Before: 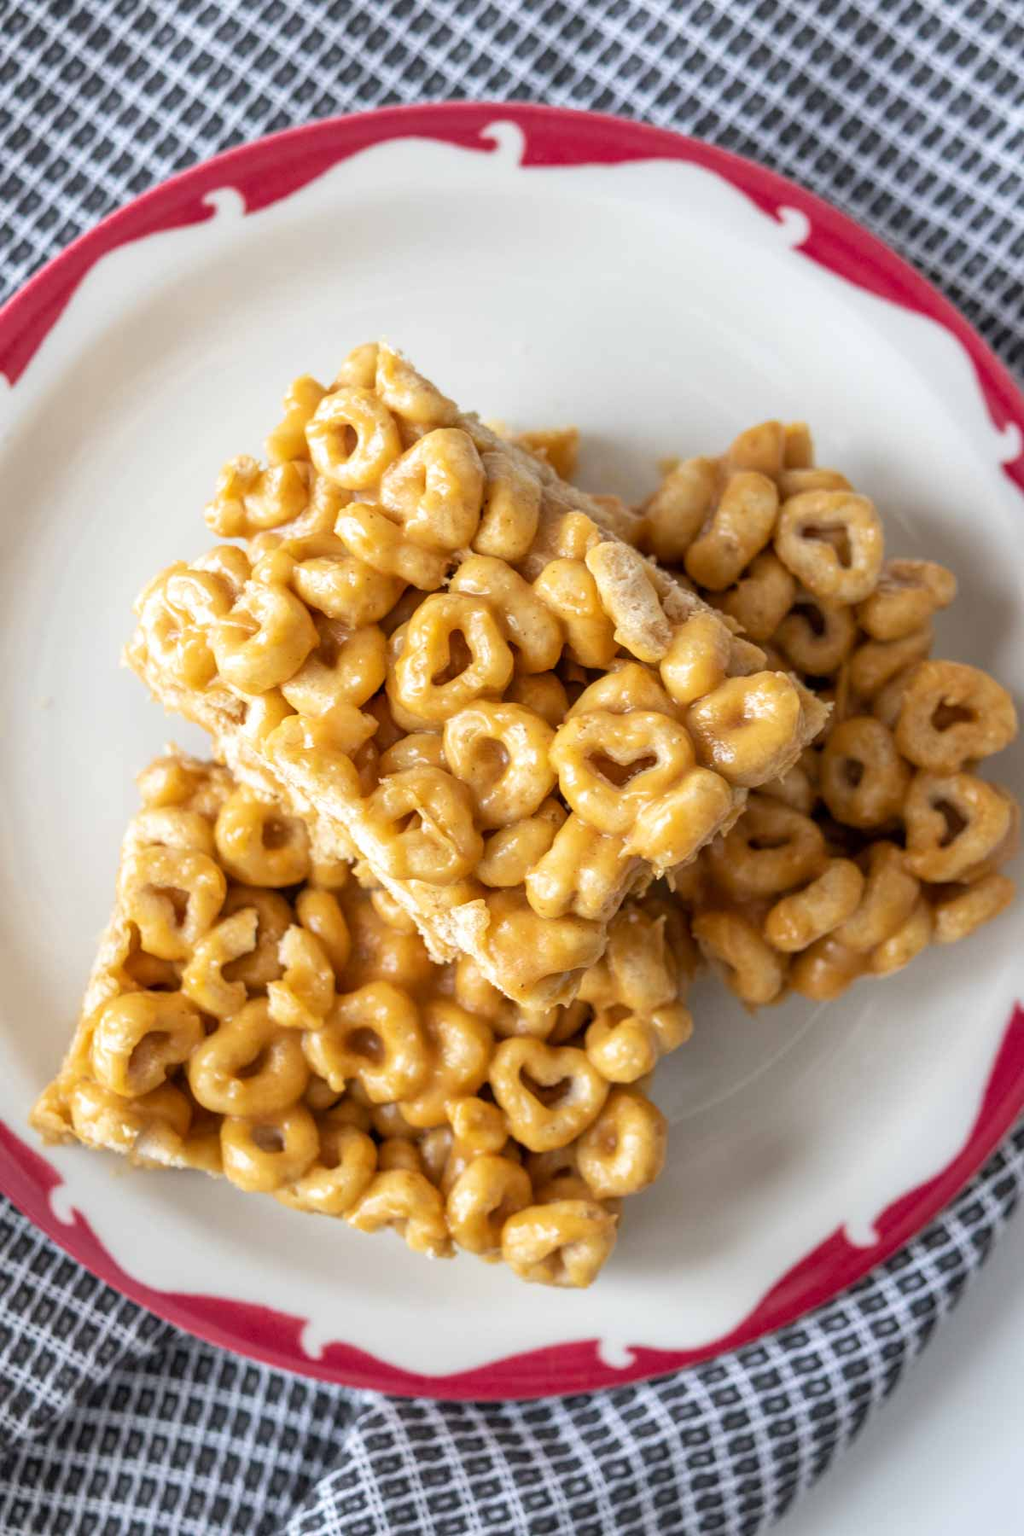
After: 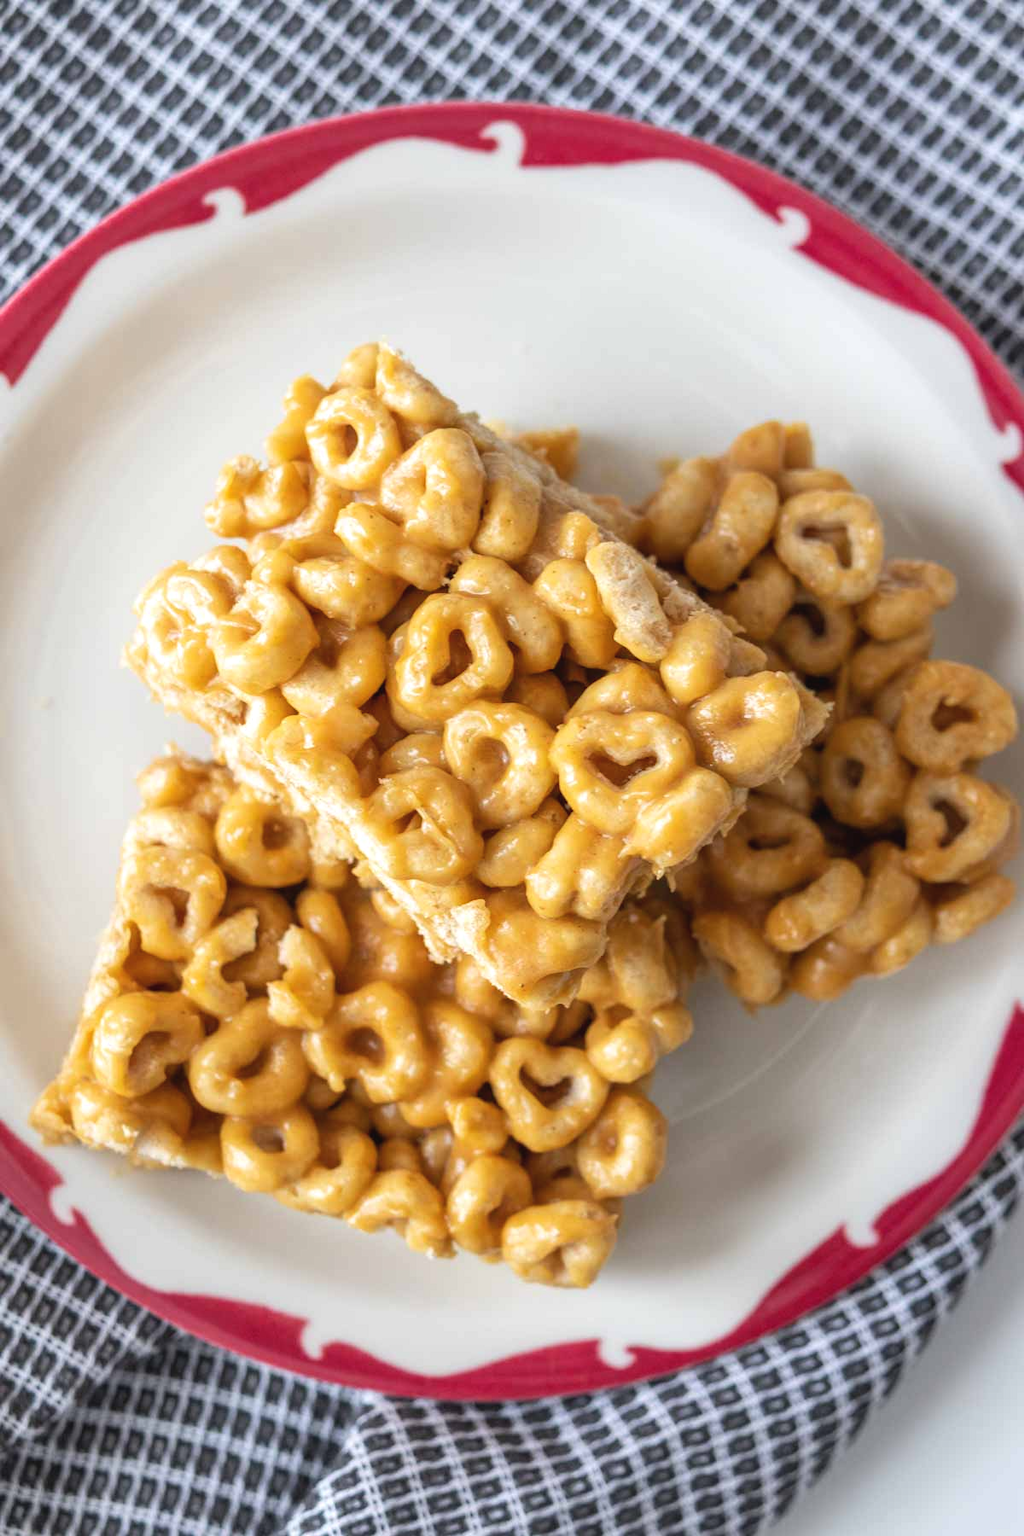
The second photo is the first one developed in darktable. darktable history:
exposure: black level correction -0.003, exposure 0.037 EV, compensate exposure bias true, compensate highlight preservation false
